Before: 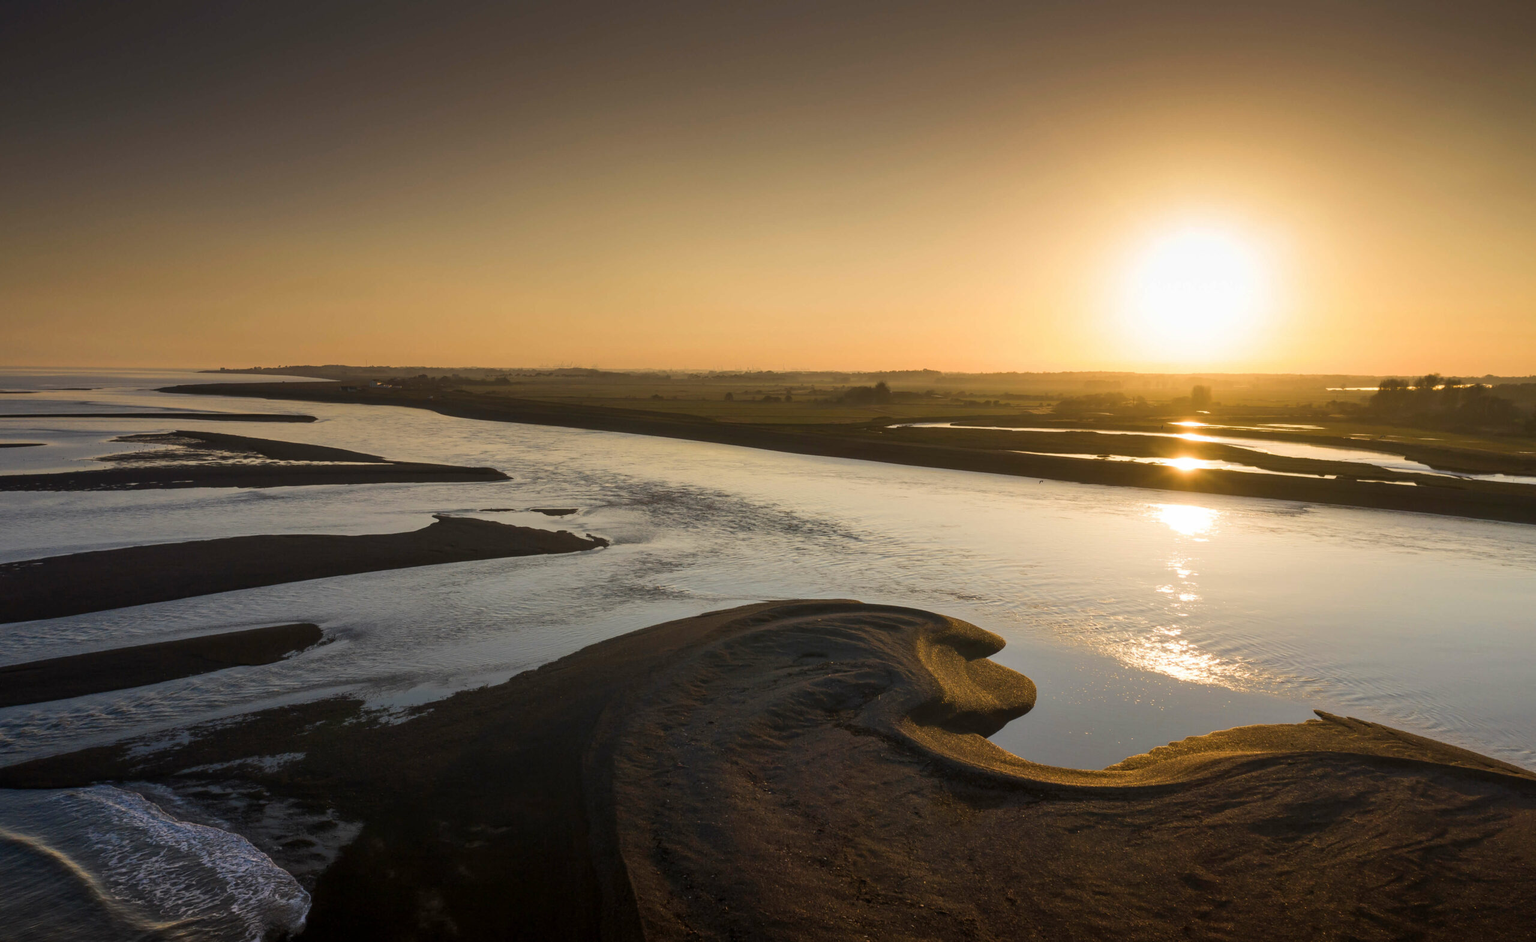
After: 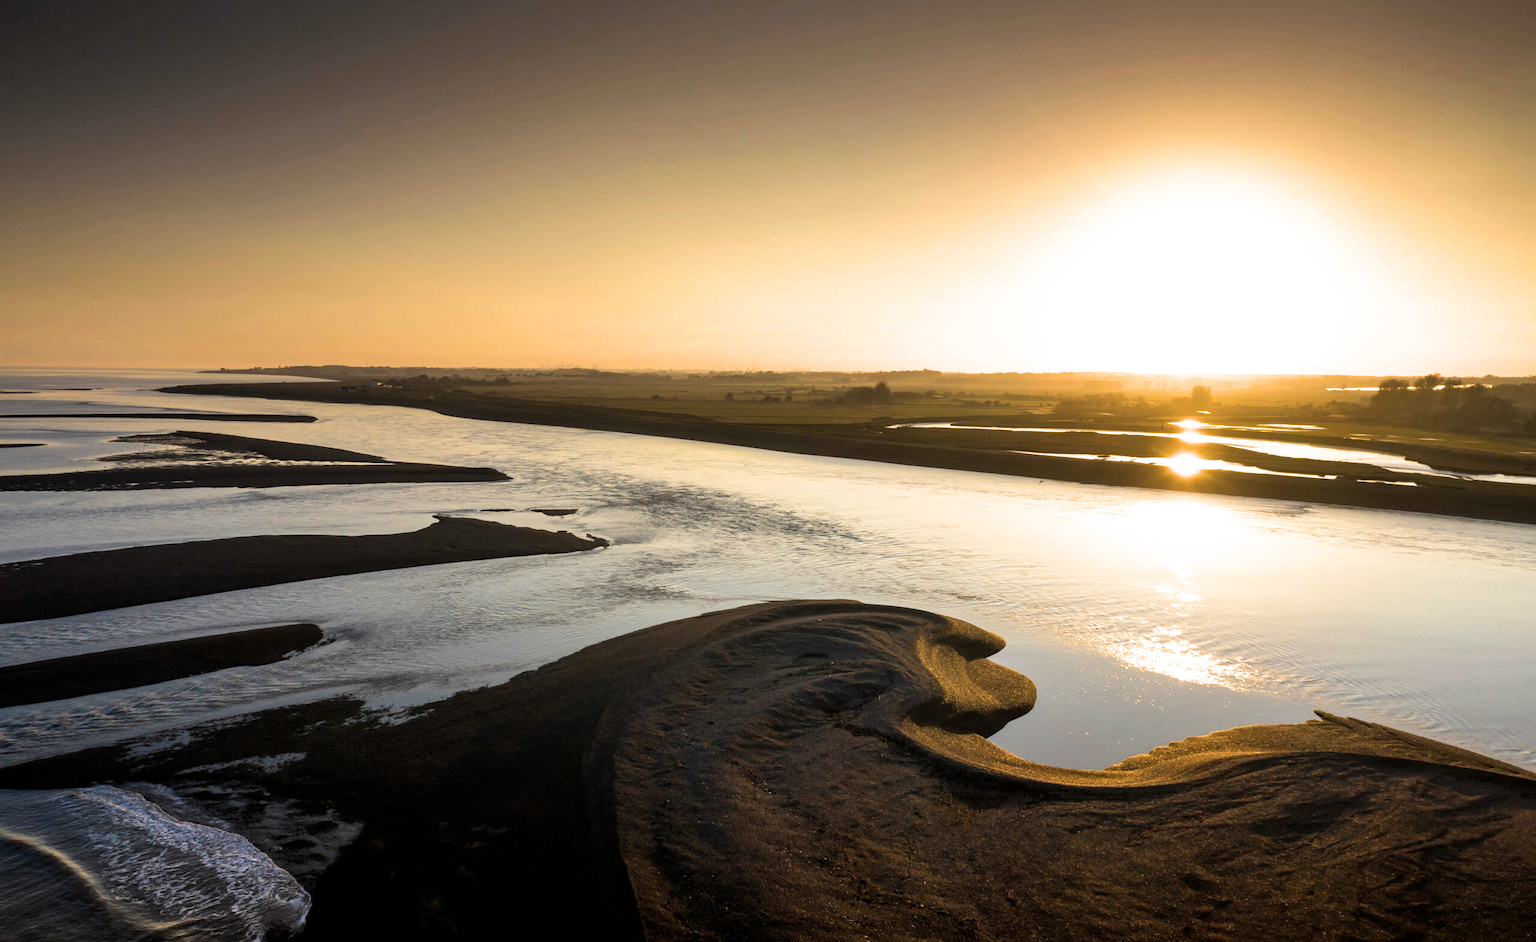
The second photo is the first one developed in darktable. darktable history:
filmic rgb: black relative exposure -12.8 EV, white relative exposure 2.8 EV, threshold 3 EV, target black luminance 0%, hardness 8.54, latitude 70.41%, contrast 1.133, shadows ↔ highlights balance -0.395%, color science v4 (2020), enable highlight reconstruction true
exposure: black level correction 0.001, exposure 0.675 EV, compensate highlight preservation false
